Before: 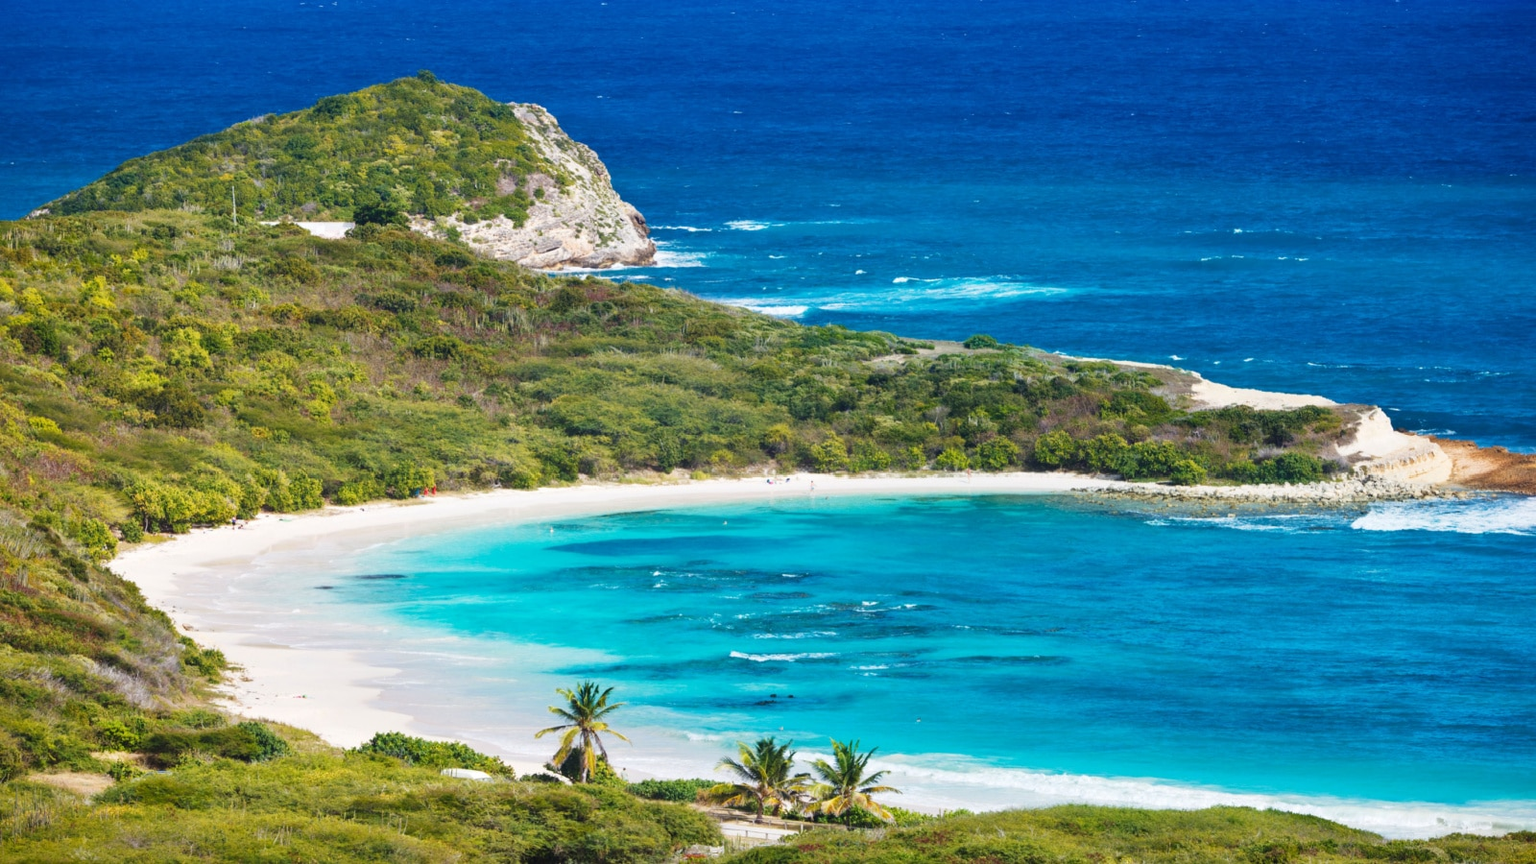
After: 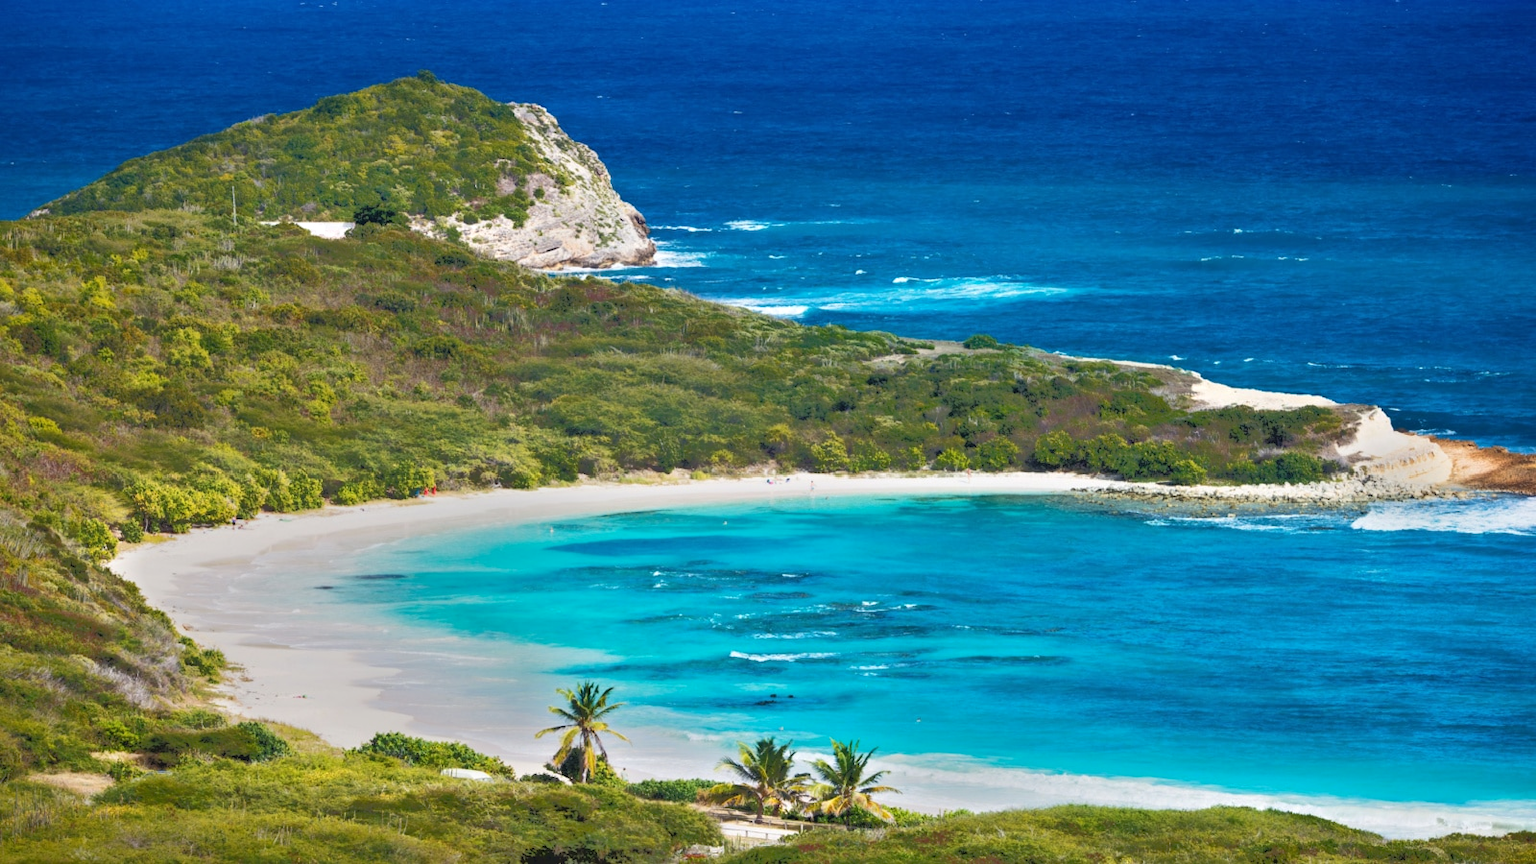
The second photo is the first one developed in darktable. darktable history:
tone equalizer: -7 EV -0.625 EV, -6 EV 1.01 EV, -5 EV -0.464 EV, -4 EV 0.451 EV, -3 EV 0.423 EV, -2 EV 0.166 EV, -1 EV -0.146 EV, +0 EV -0.401 EV
base curve: curves: ch0 [(0, 0) (0.472, 0.455) (1, 1)], preserve colors none
